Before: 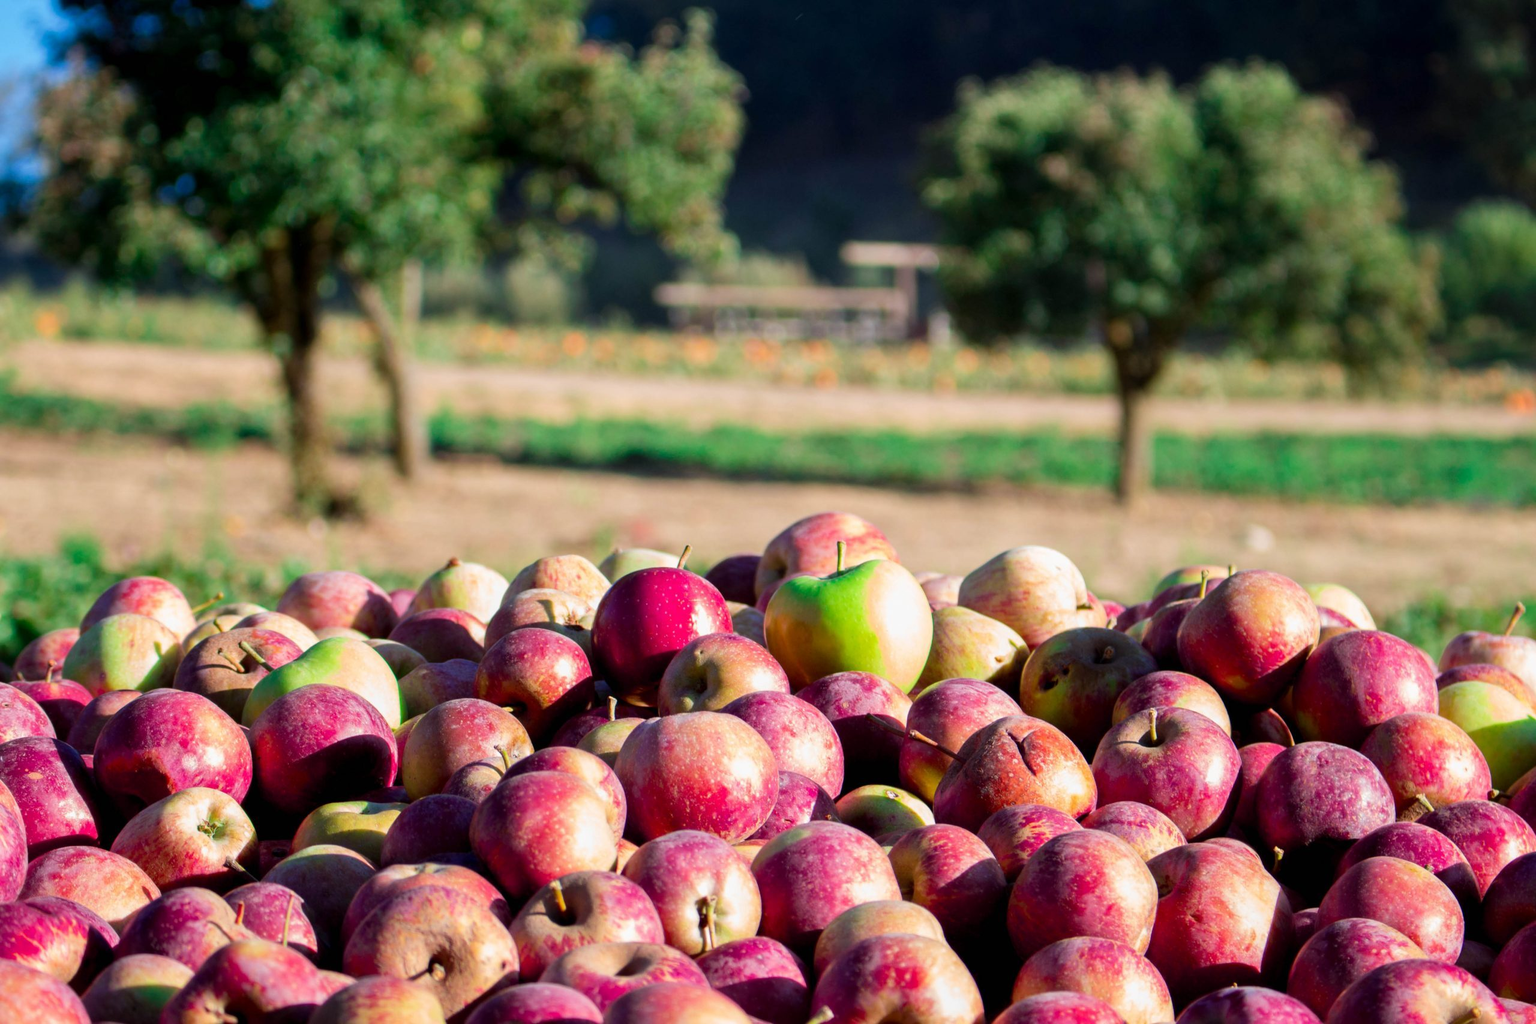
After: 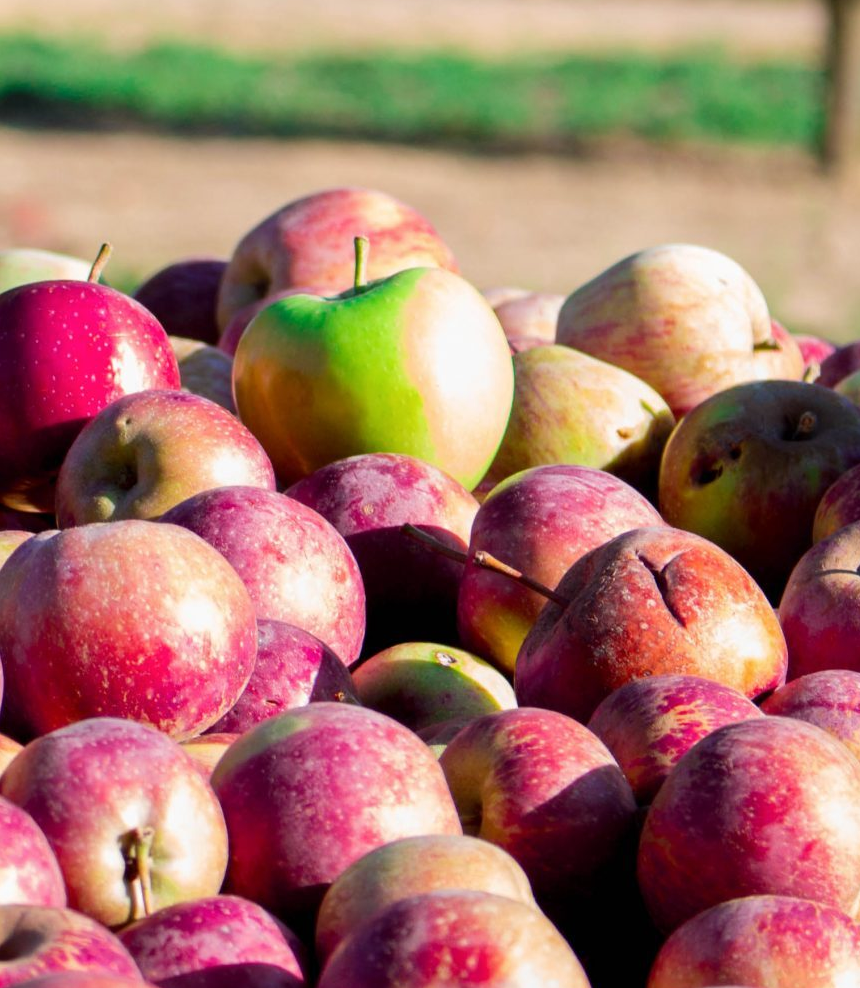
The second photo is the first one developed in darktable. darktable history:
crop: left 40.675%, top 39.004%, right 25.711%, bottom 3.034%
tone equalizer: edges refinement/feathering 500, mask exposure compensation -1.57 EV, preserve details no
base curve: curves: ch0 [(0, 0) (0.283, 0.295) (1, 1)], preserve colors none
